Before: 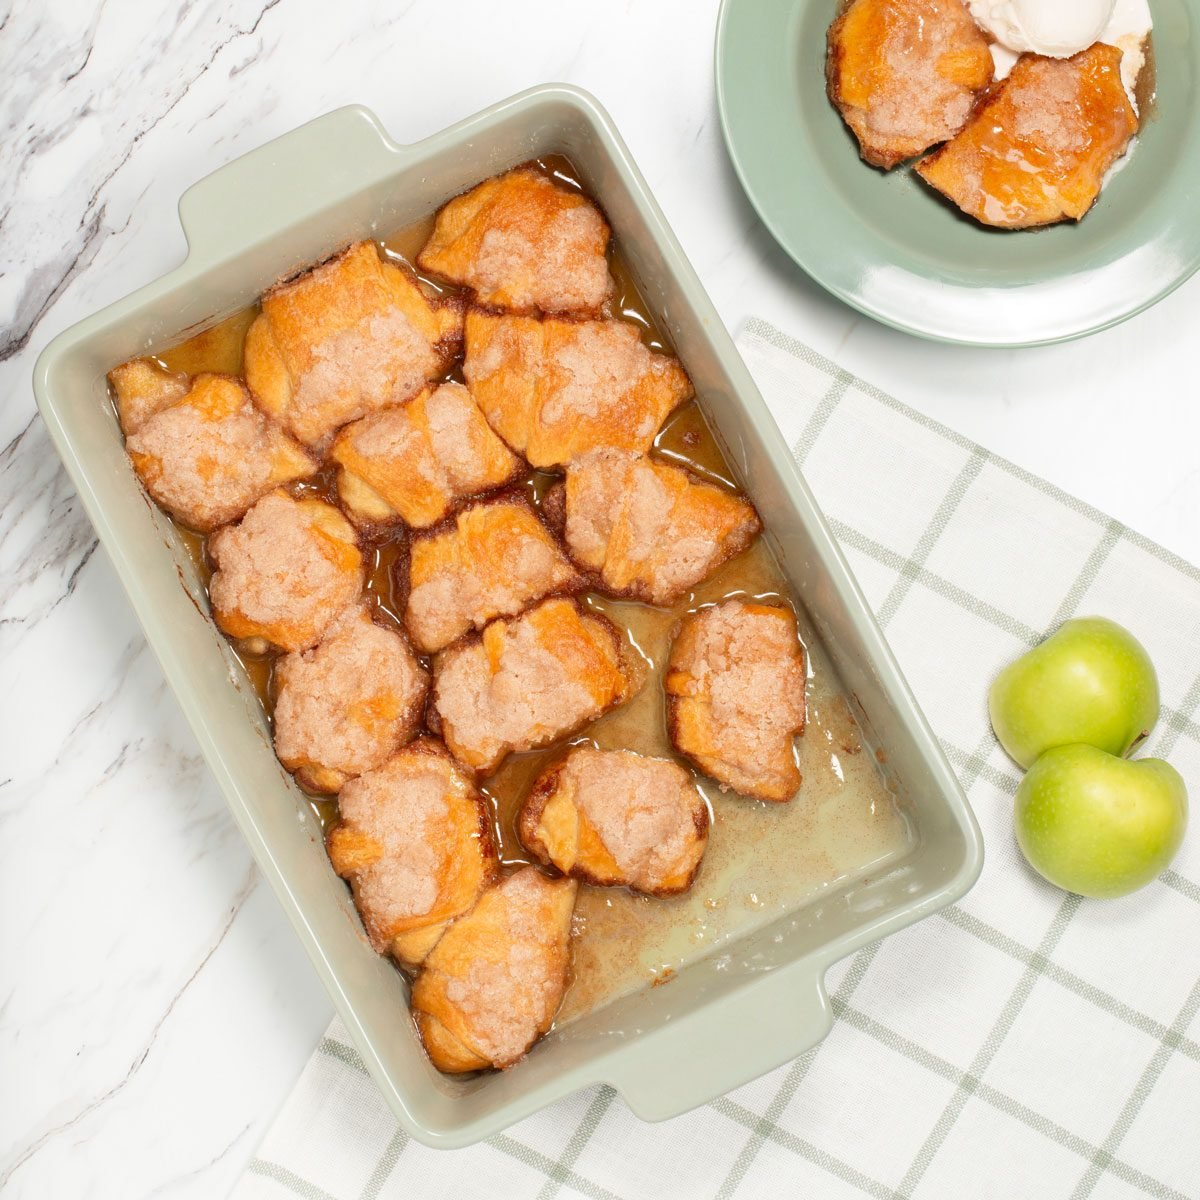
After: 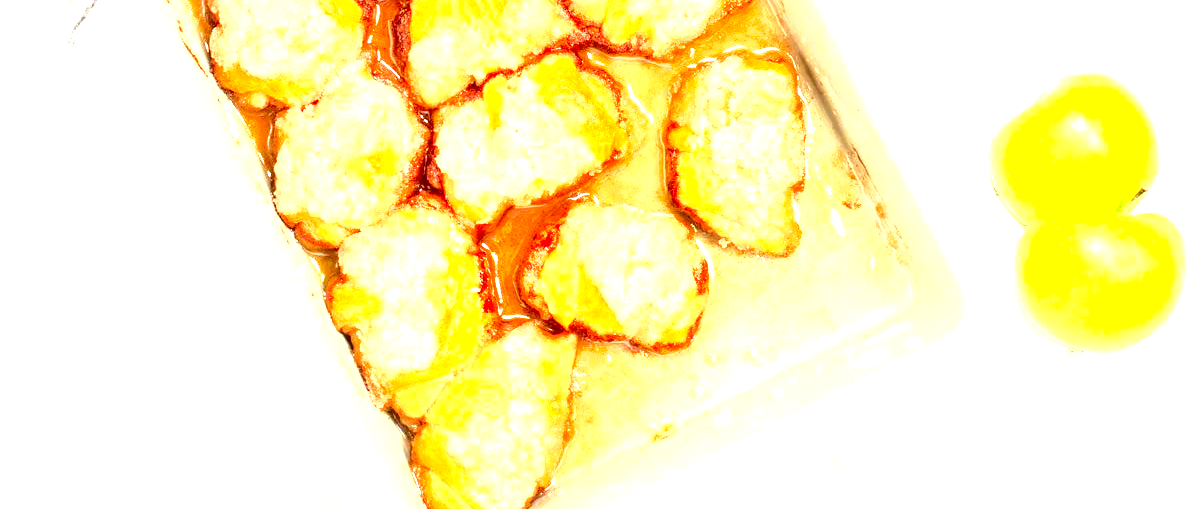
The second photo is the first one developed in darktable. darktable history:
contrast brightness saturation: contrast 0.217, brightness -0.192, saturation 0.243
local contrast: mode bilateral grid, contrast 19, coarseness 50, detail 120%, midtone range 0.2
exposure: black level correction 0, exposure 2.397 EV, compensate exposure bias true, compensate highlight preservation false
crop: top 45.419%, bottom 12.106%
shadows and highlights: shadows 62.57, white point adjustment 0.383, highlights -33.55, compress 83.85%
